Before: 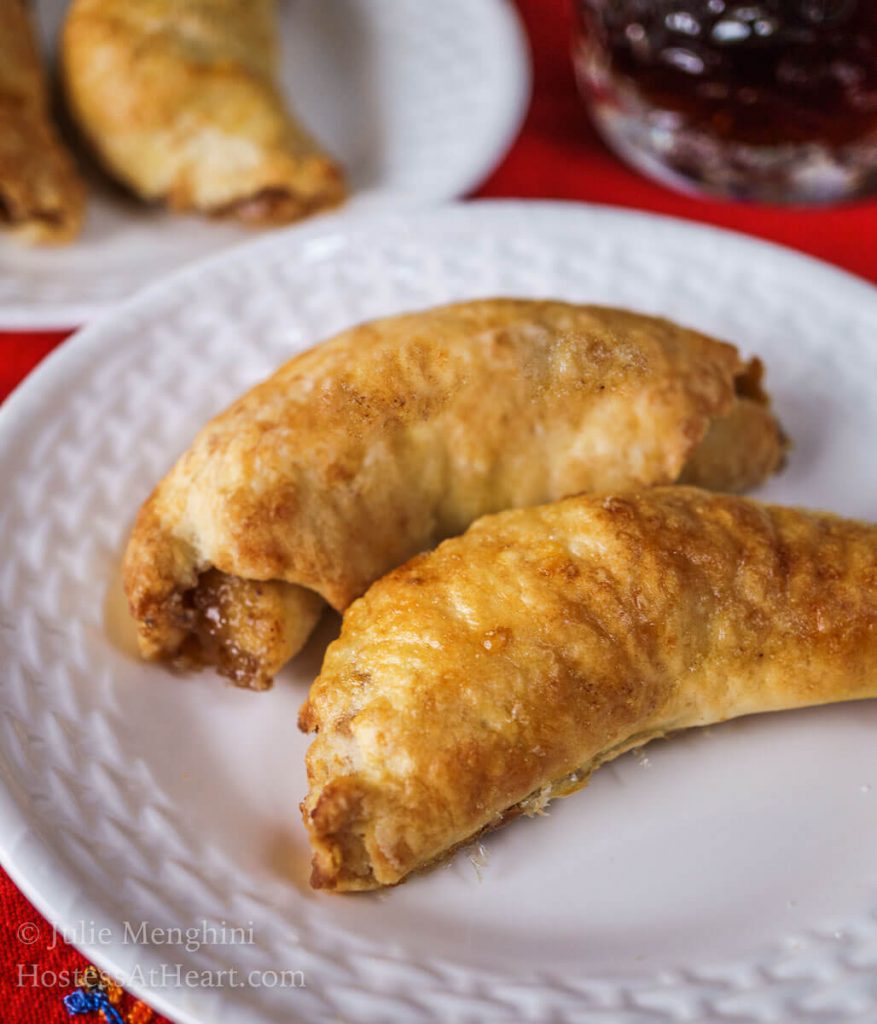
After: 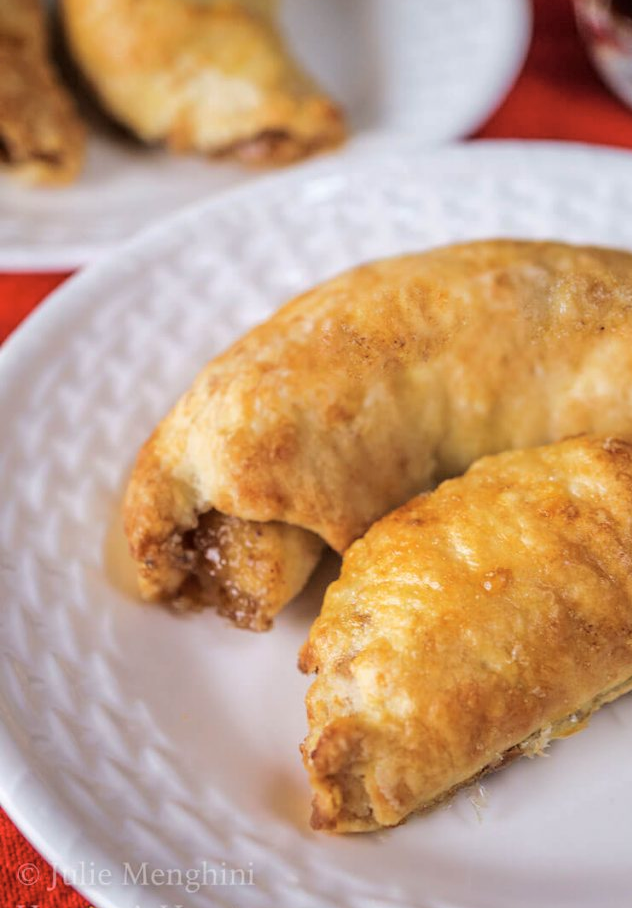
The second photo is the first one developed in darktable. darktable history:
crop: top 5.809%, right 27.855%, bottom 5.519%
tone curve: curves: ch0 [(0, 0) (0.003, 0.003) (0.011, 0.014) (0.025, 0.027) (0.044, 0.044) (0.069, 0.064) (0.1, 0.108) (0.136, 0.153) (0.177, 0.208) (0.224, 0.275) (0.277, 0.349) (0.335, 0.422) (0.399, 0.492) (0.468, 0.557) (0.543, 0.617) (0.623, 0.682) (0.709, 0.745) (0.801, 0.826) (0.898, 0.916) (1, 1)], color space Lab, independent channels, preserve colors none
